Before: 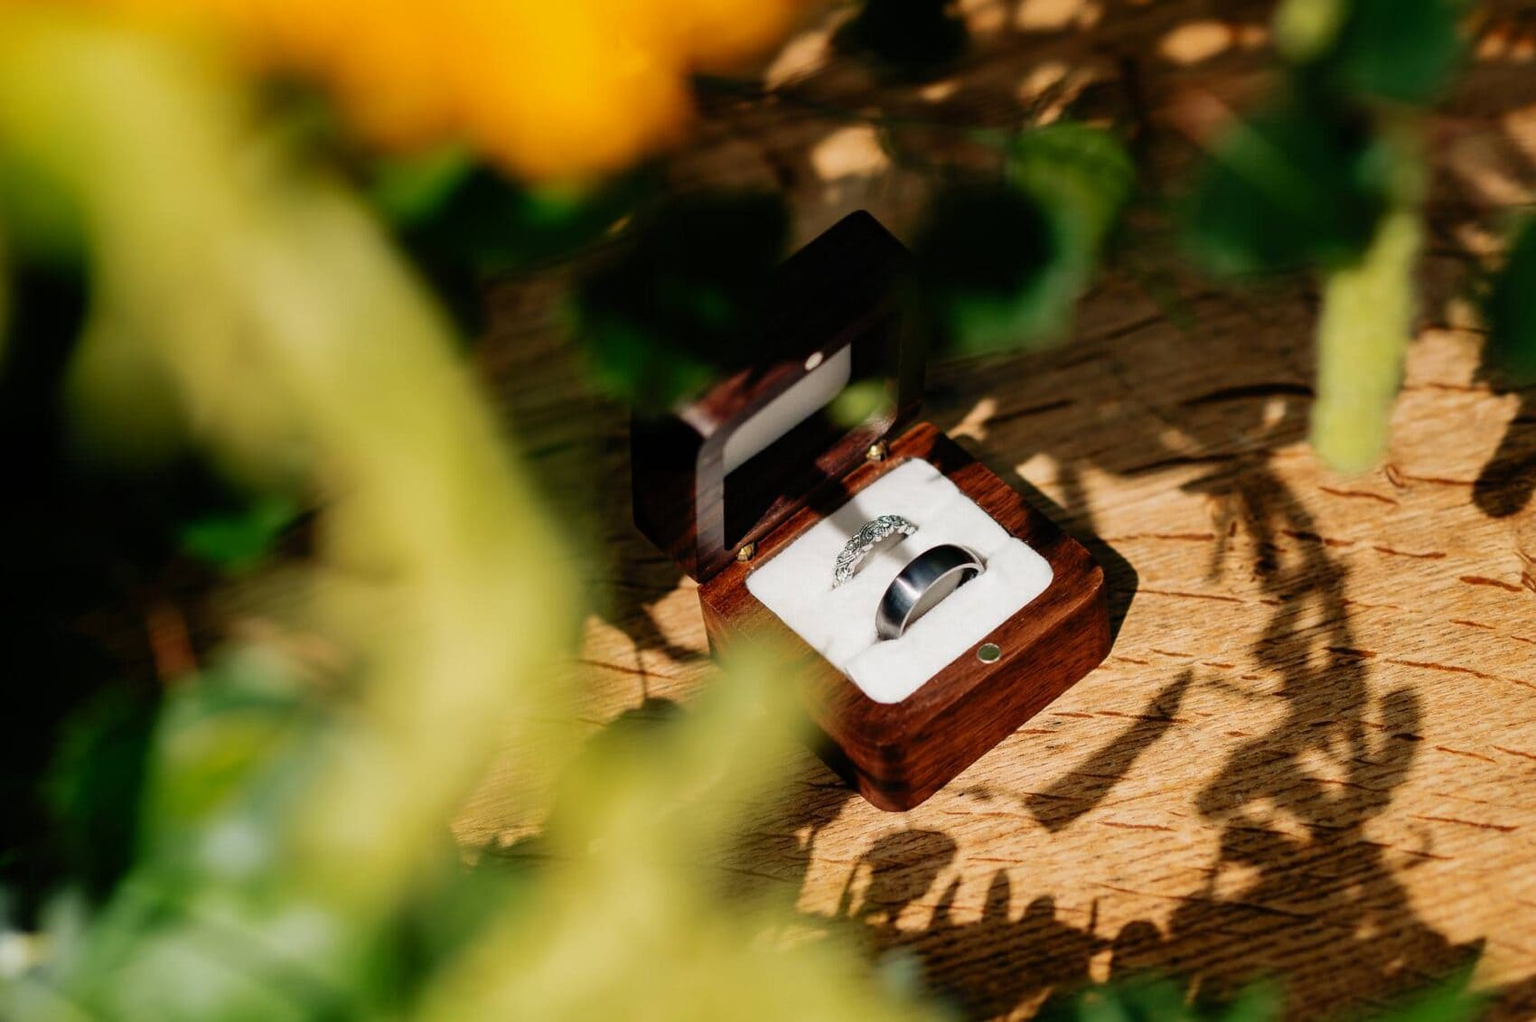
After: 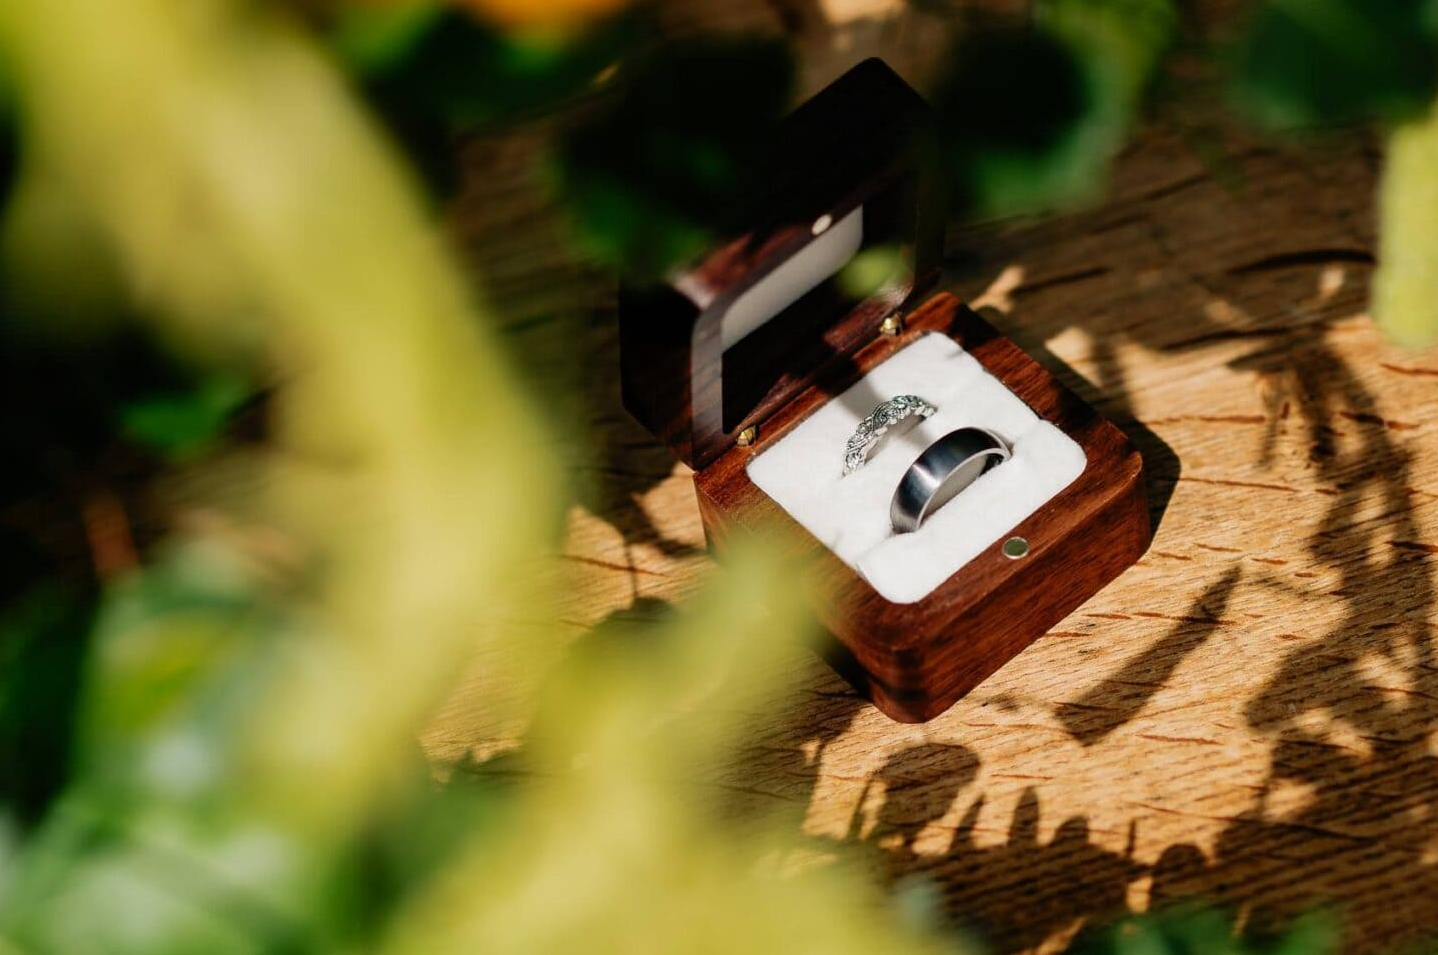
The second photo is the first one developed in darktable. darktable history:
crop and rotate: left 4.715%, top 15.506%, right 10.684%
